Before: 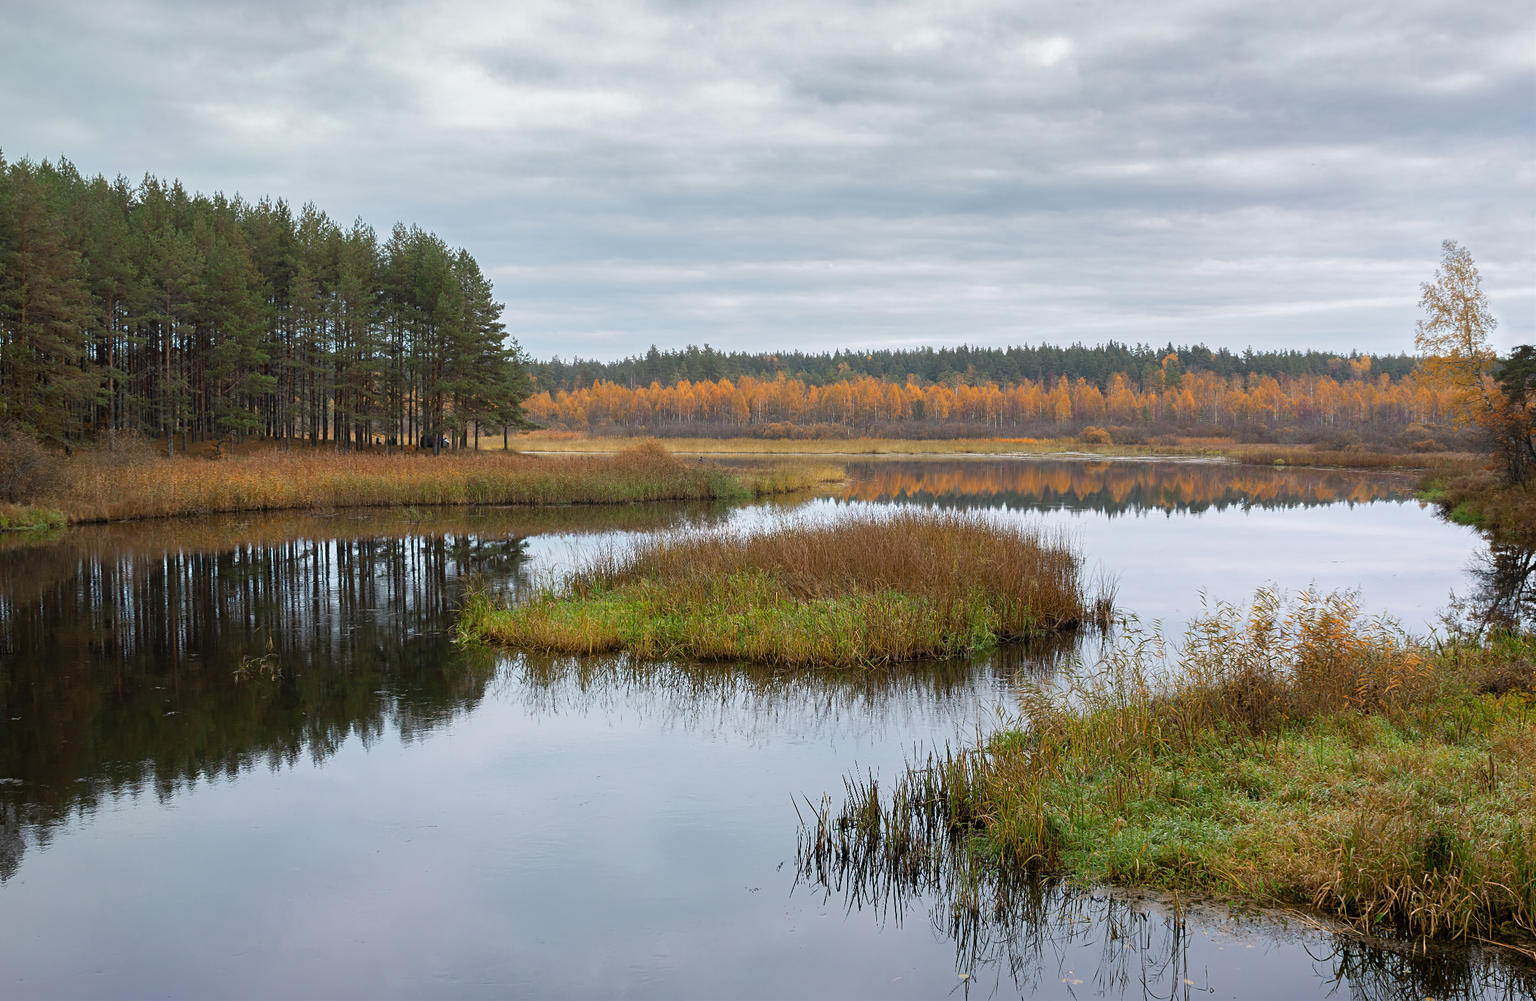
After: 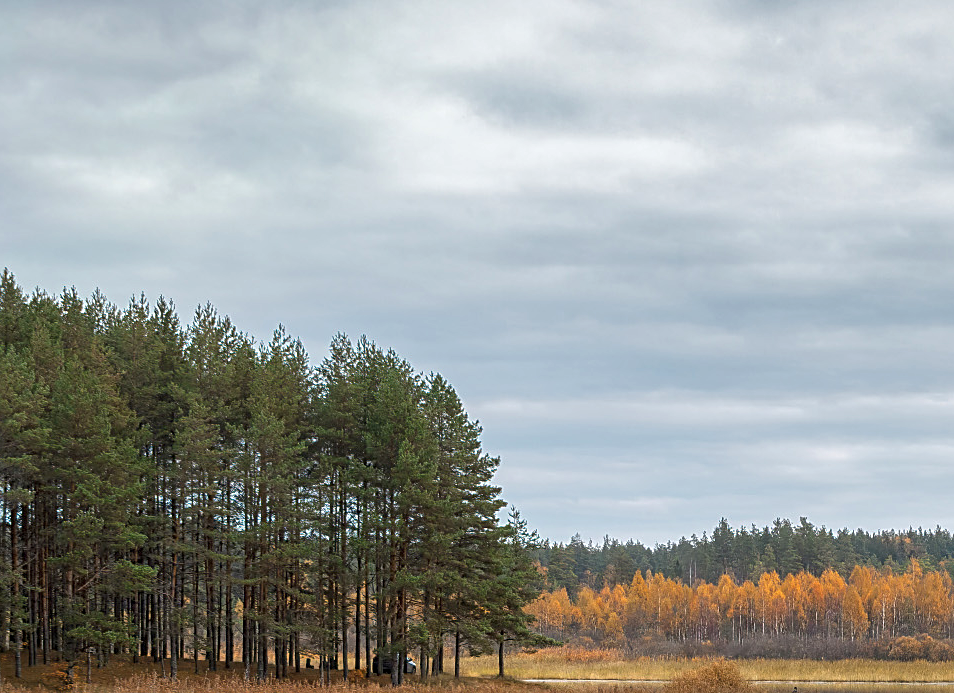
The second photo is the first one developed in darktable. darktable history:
local contrast: on, module defaults
color balance rgb: perceptual saturation grading › global saturation 0.467%, global vibrance 20%
sharpen: on, module defaults
crop and rotate: left 11.254%, top 0.064%, right 47.482%, bottom 53.868%
